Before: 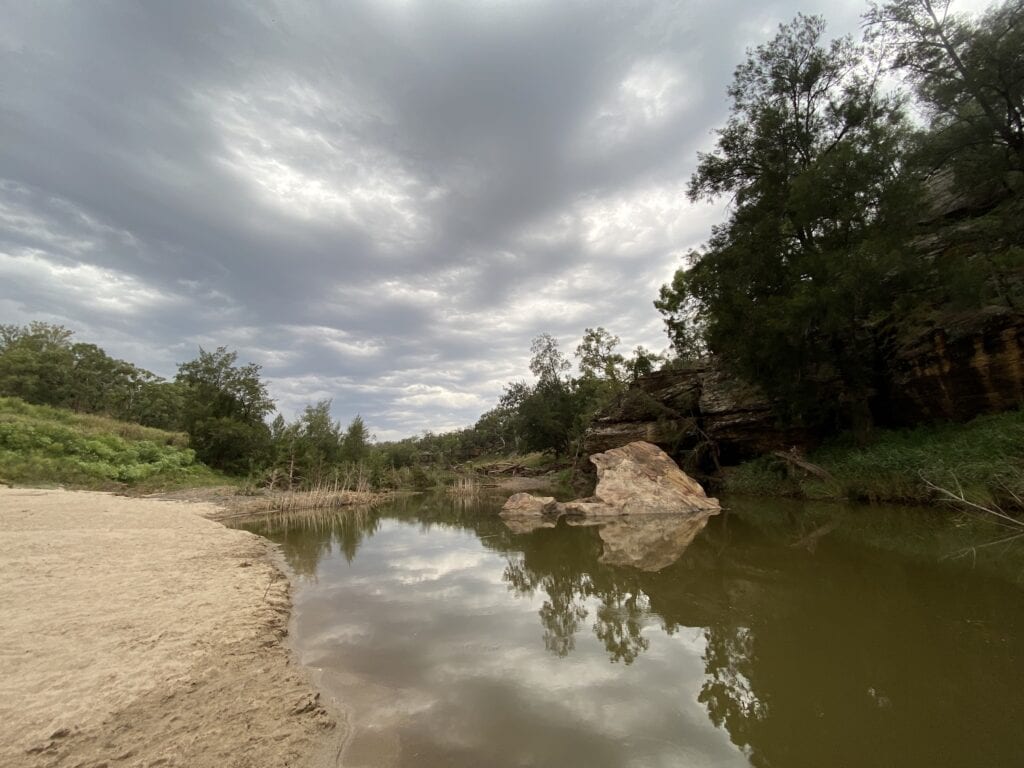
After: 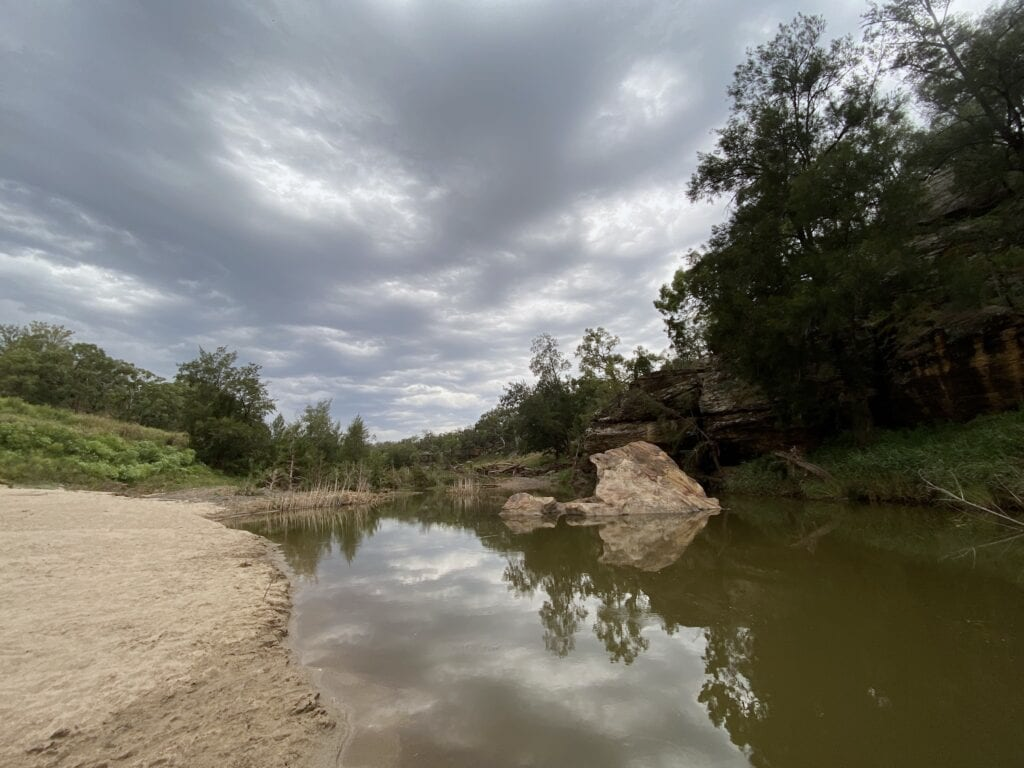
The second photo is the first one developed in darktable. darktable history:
white balance: red 0.983, blue 1.036
exposure: exposure -0.116 EV, compensate exposure bias true, compensate highlight preservation false
